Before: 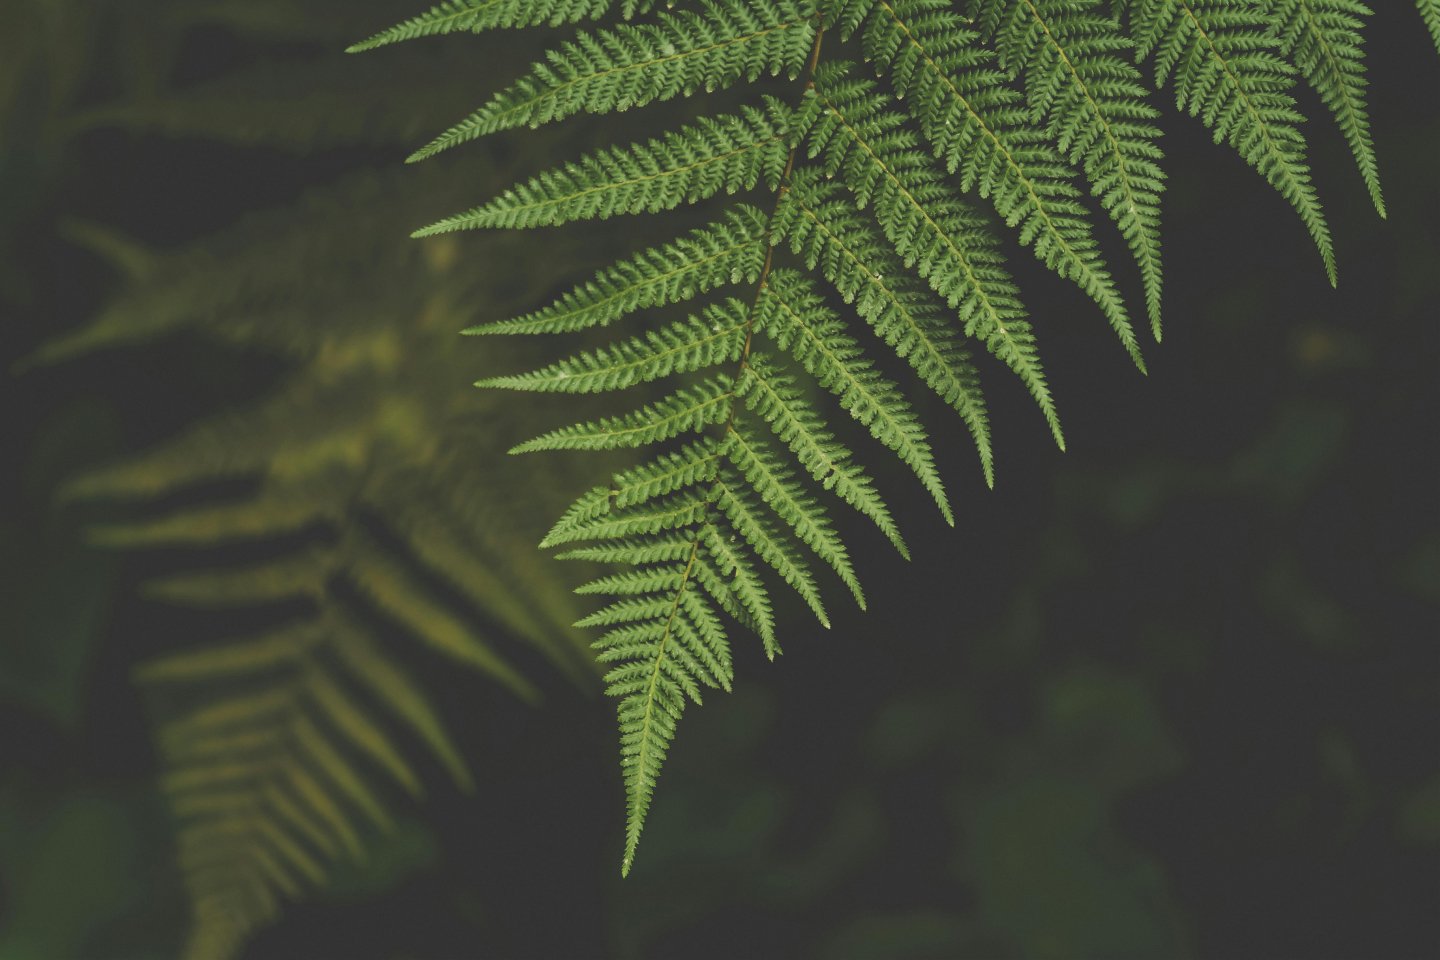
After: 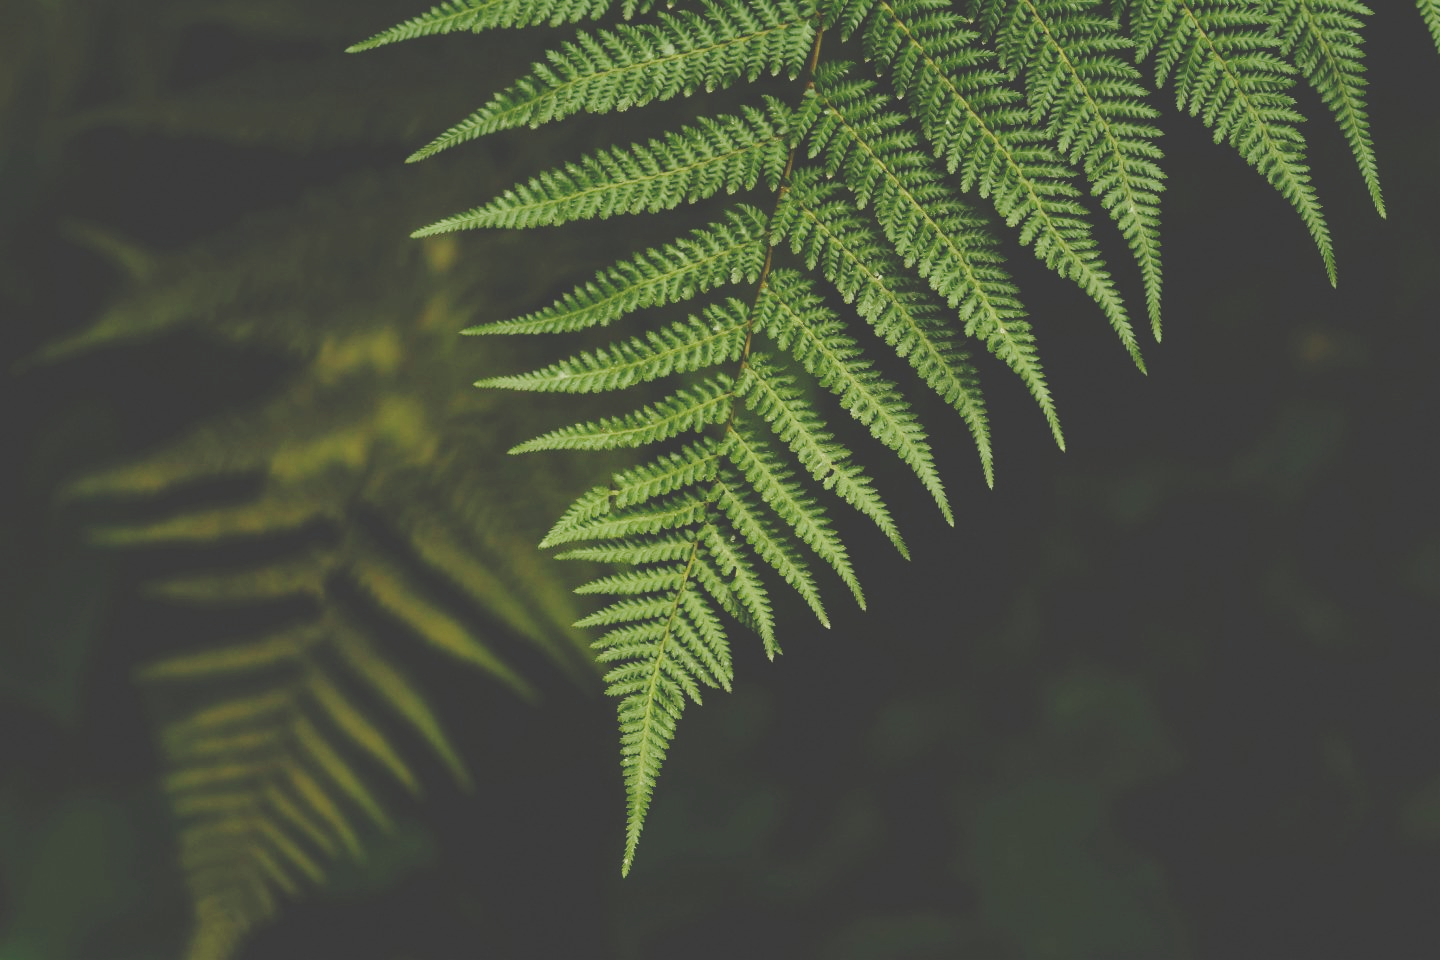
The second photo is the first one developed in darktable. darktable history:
base curve: curves: ch0 [(0, 0.024) (0.055, 0.065) (0.121, 0.166) (0.236, 0.319) (0.693, 0.726) (1, 1)], preserve colors none
exposure: compensate highlight preservation false
